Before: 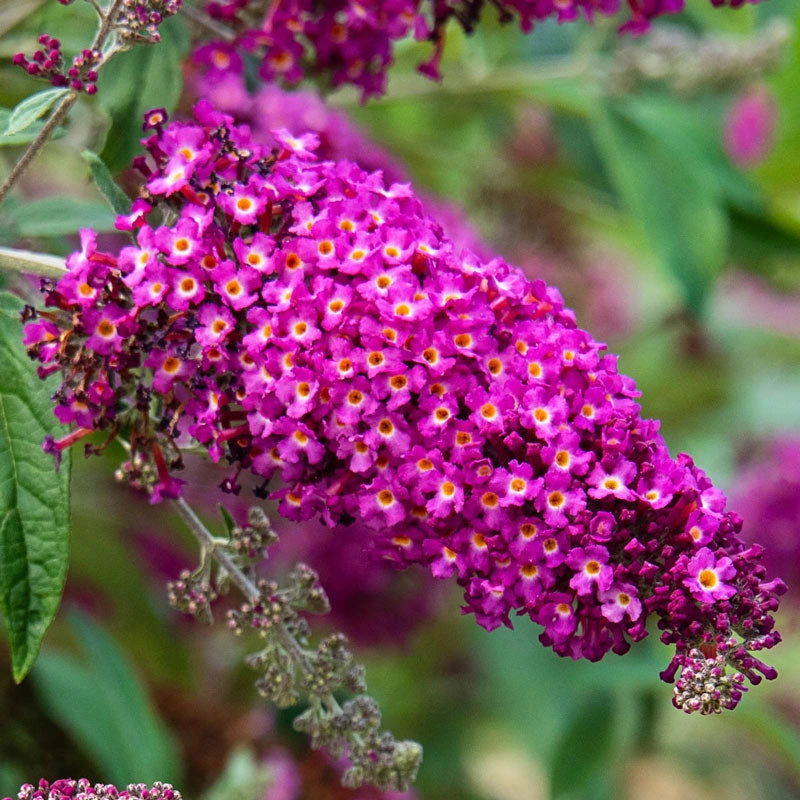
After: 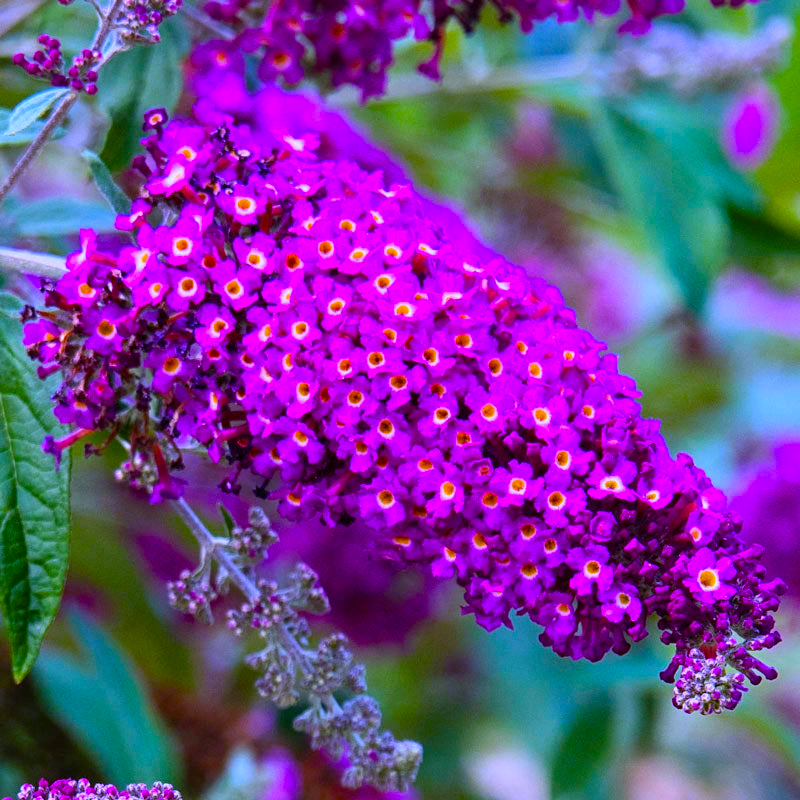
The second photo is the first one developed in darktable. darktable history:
color balance rgb: linear chroma grading › global chroma 15%, perceptual saturation grading › global saturation 30%
white balance: red 0.98, blue 1.61
